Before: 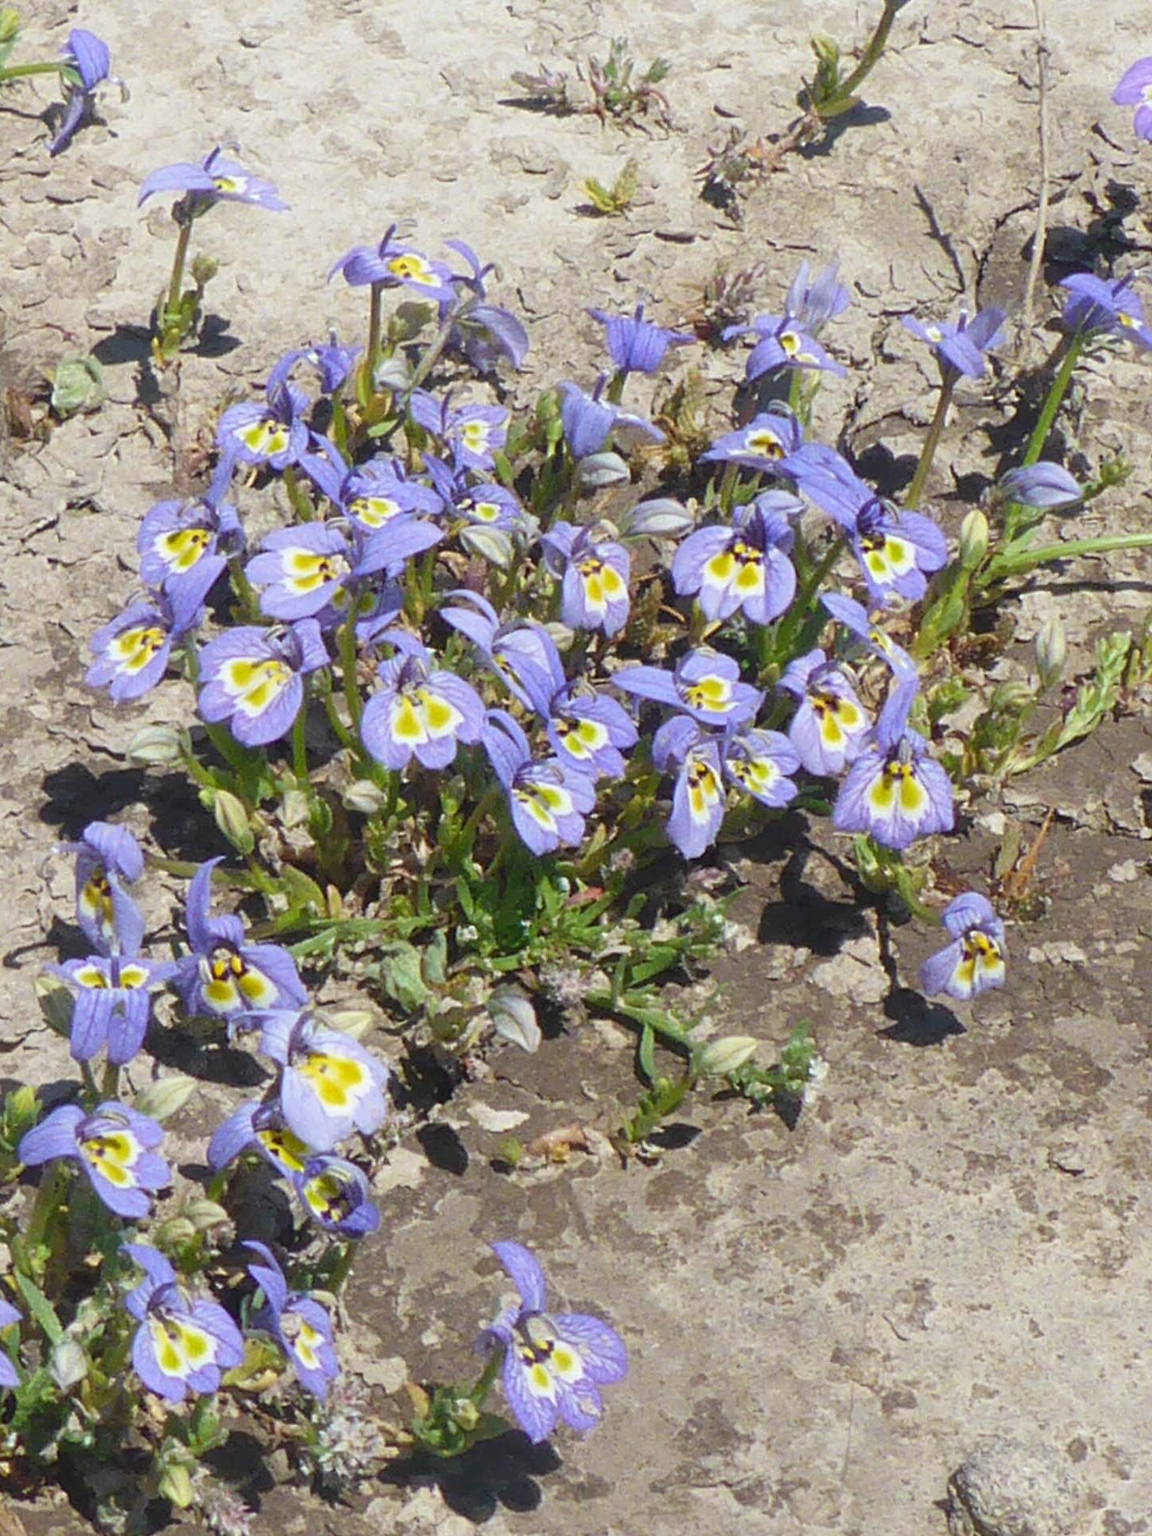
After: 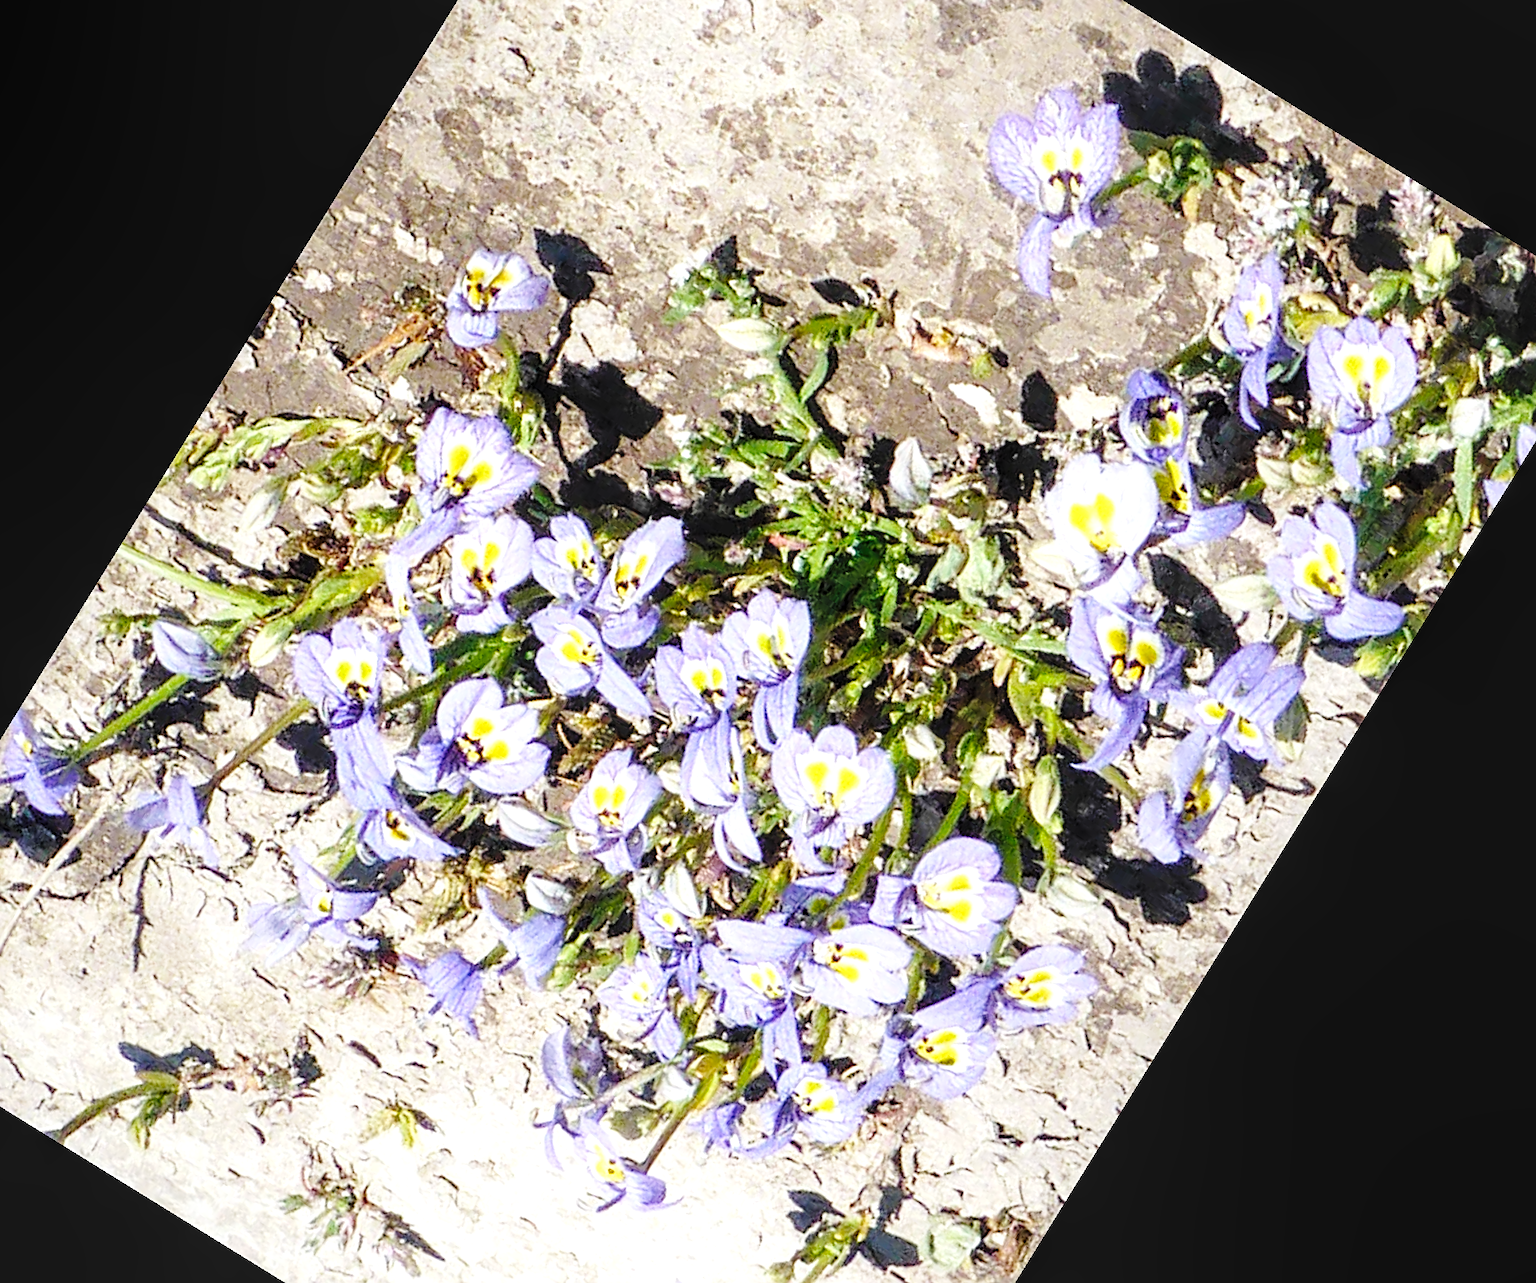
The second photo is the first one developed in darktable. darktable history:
crop and rotate: angle 148.26°, left 9.167%, top 15.591%, right 4.563%, bottom 17.044%
base curve: curves: ch0 [(0, 0) (0.036, 0.025) (0.121, 0.166) (0.206, 0.329) (0.605, 0.79) (1, 1)], preserve colors none
local contrast: on, module defaults
tone equalizer: -8 EV -0.778 EV, -7 EV -0.708 EV, -6 EV -0.593 EV, -5 EV -0.41 EV, -3 EV 0.369 EV, -2 EV 0.6 EV, -1 EV 0.689 EV, +0 EV 0.772 EV
levels: levels [0.031, 0.5, 0.969]
sharpen: on, module defaults
